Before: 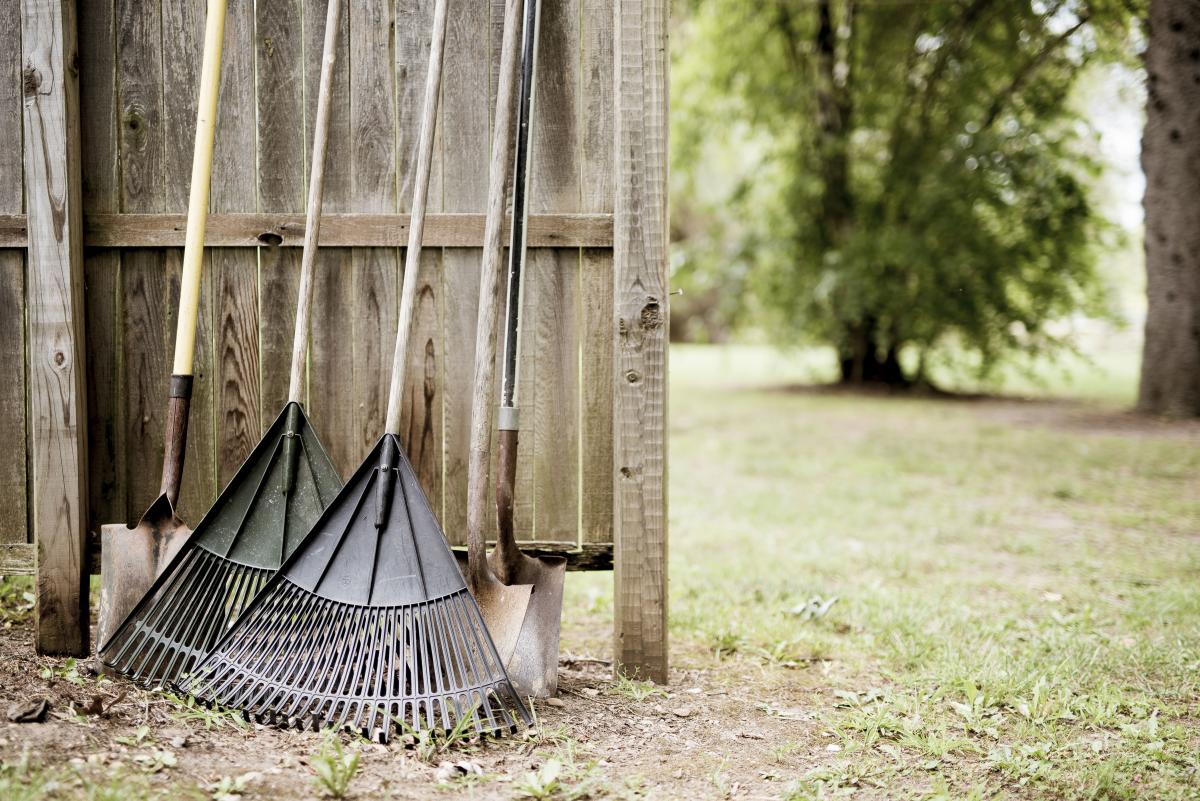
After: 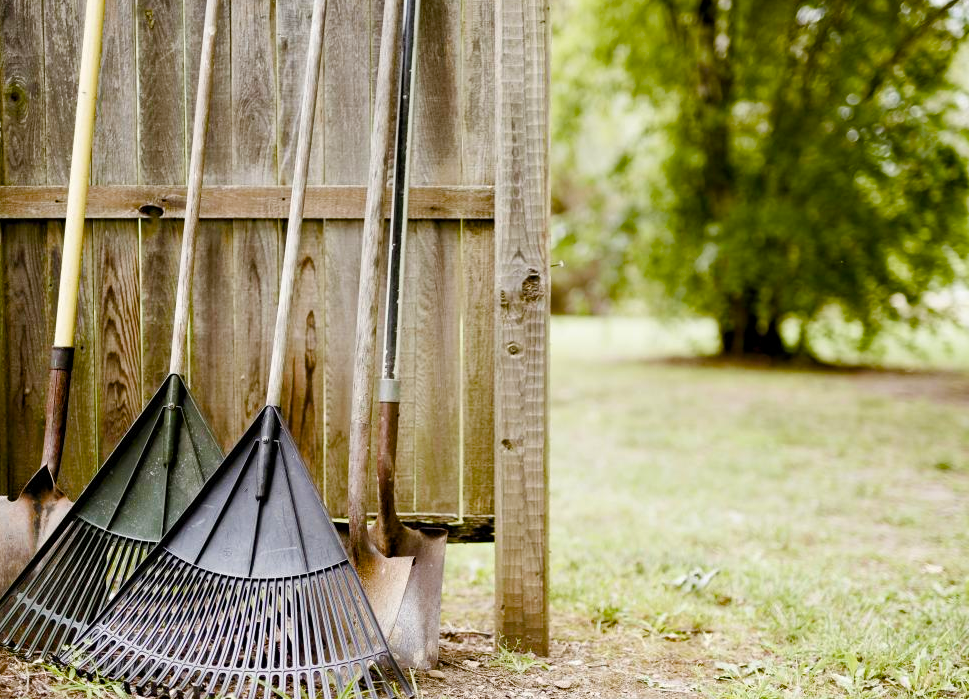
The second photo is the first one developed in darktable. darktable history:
color balance rgb: linear chroma grading › shadows 19.721%, linear chroma grading › highlights 4.071%, linear chroma grading › mid-tones 10.404%, perceptual saturation grading › global saturation 27.951%, perceptual saturation grading › highlights -25.064%, perceptual saturation grading › mid-tones 24.98%, perceptual saturation grading › shadows 49.479%
crop: left 9.941%, top 3.517%, right 9.249%, bottom 9.149%
